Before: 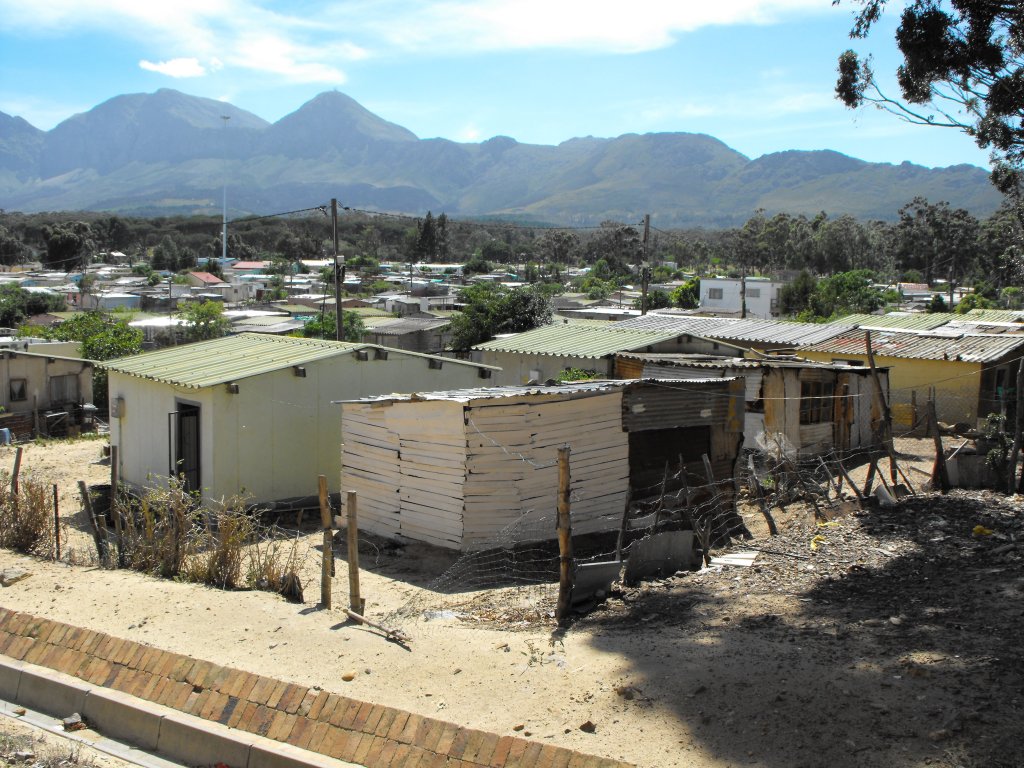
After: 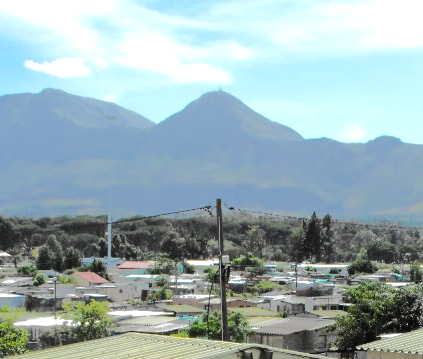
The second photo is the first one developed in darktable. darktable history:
tone equalizer: -8 EV -0.526 EV, -7 EV -0.337 EV, -6 EV -0.051 EV, -5 EV 0.4 EV, -4 EV 0.954 EV, -3 EV 0.783 EV, -2 EV -0.006 EV, -1 EV 0.133 EV, +0 EV -0.024 EV, edges refinement/feathering 500, mask exposure compensation -1.57 EV, preserve details no
crop and rotate: left 11.305%, top 0.068%, right 47.368%, bottom 53.178%
